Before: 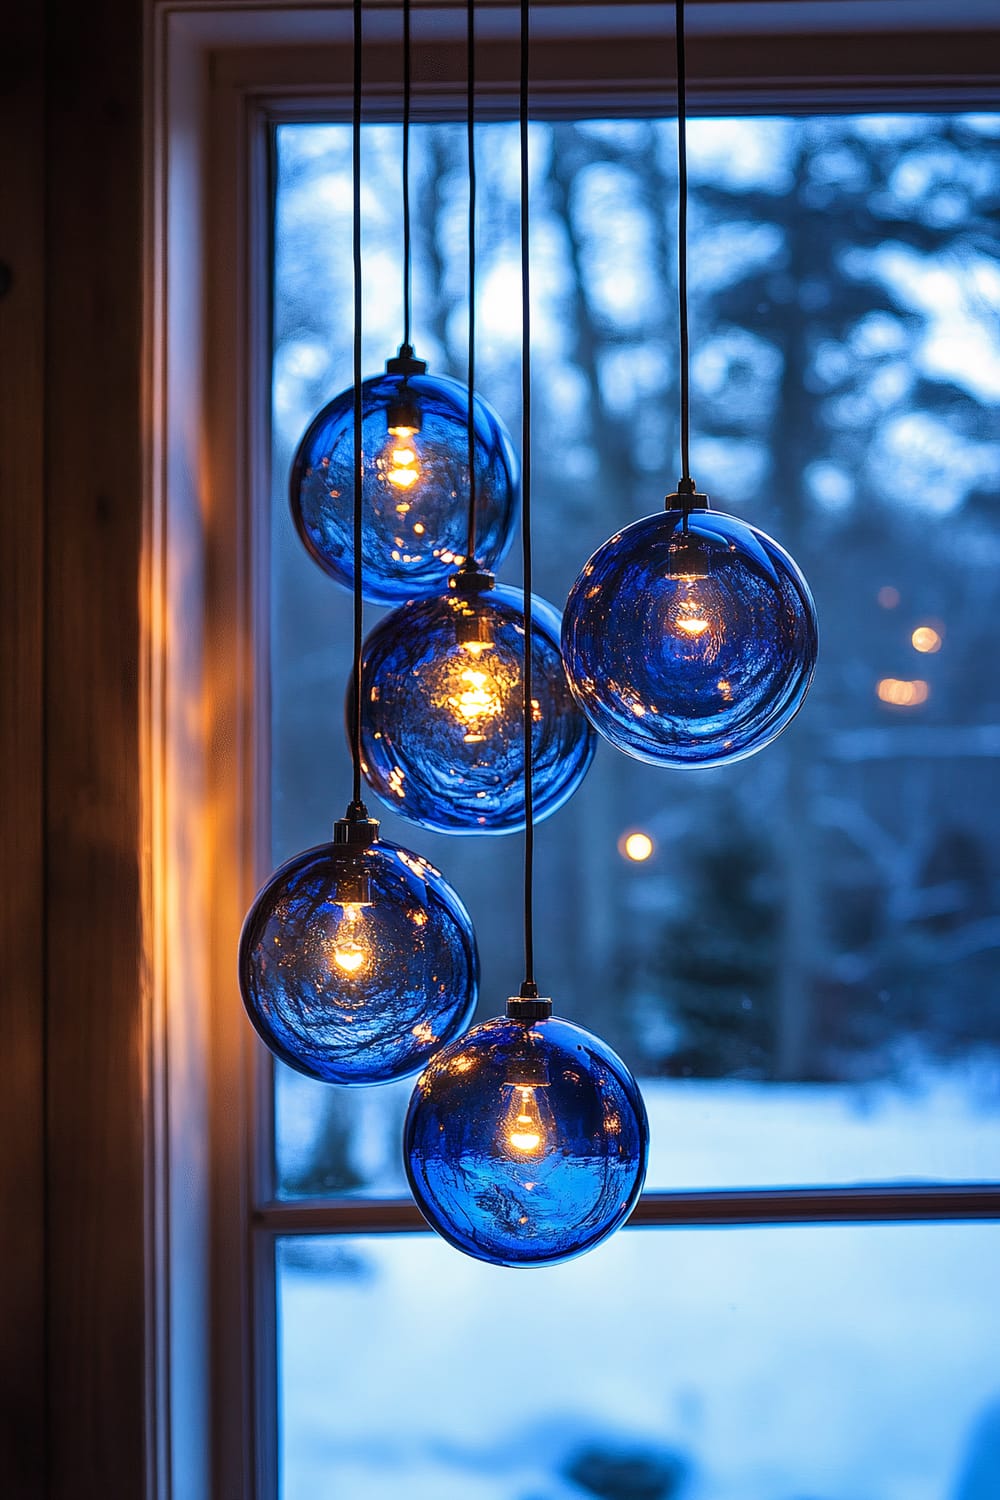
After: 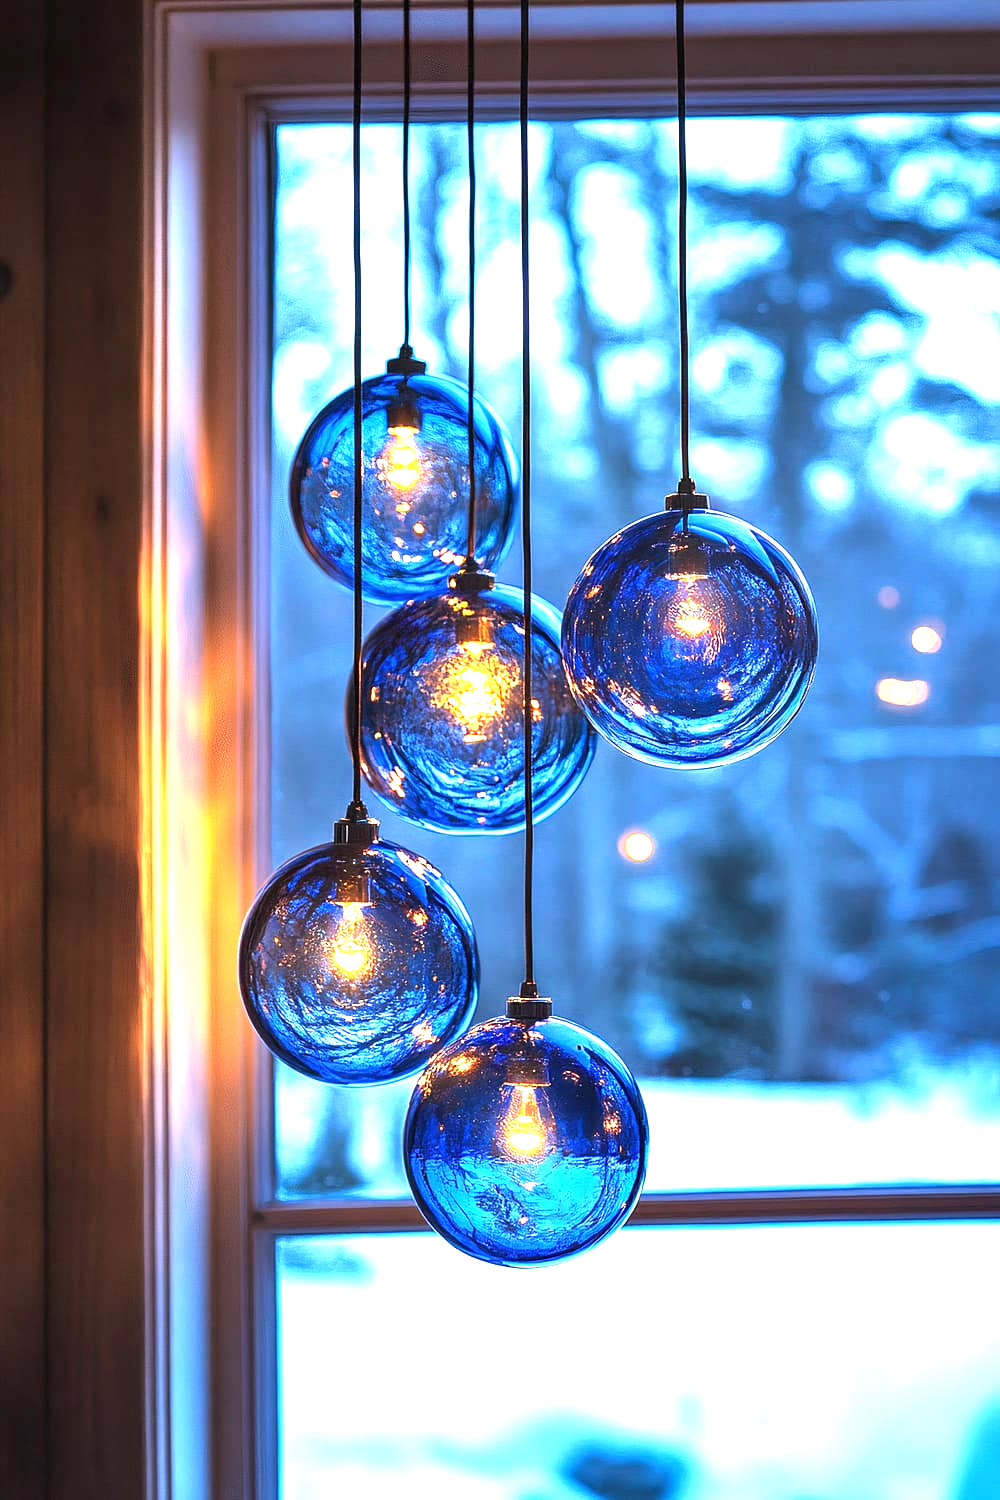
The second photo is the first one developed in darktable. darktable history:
exposure: black level correction 0, exposure 1.625 EV, compensate highlight preservation false
